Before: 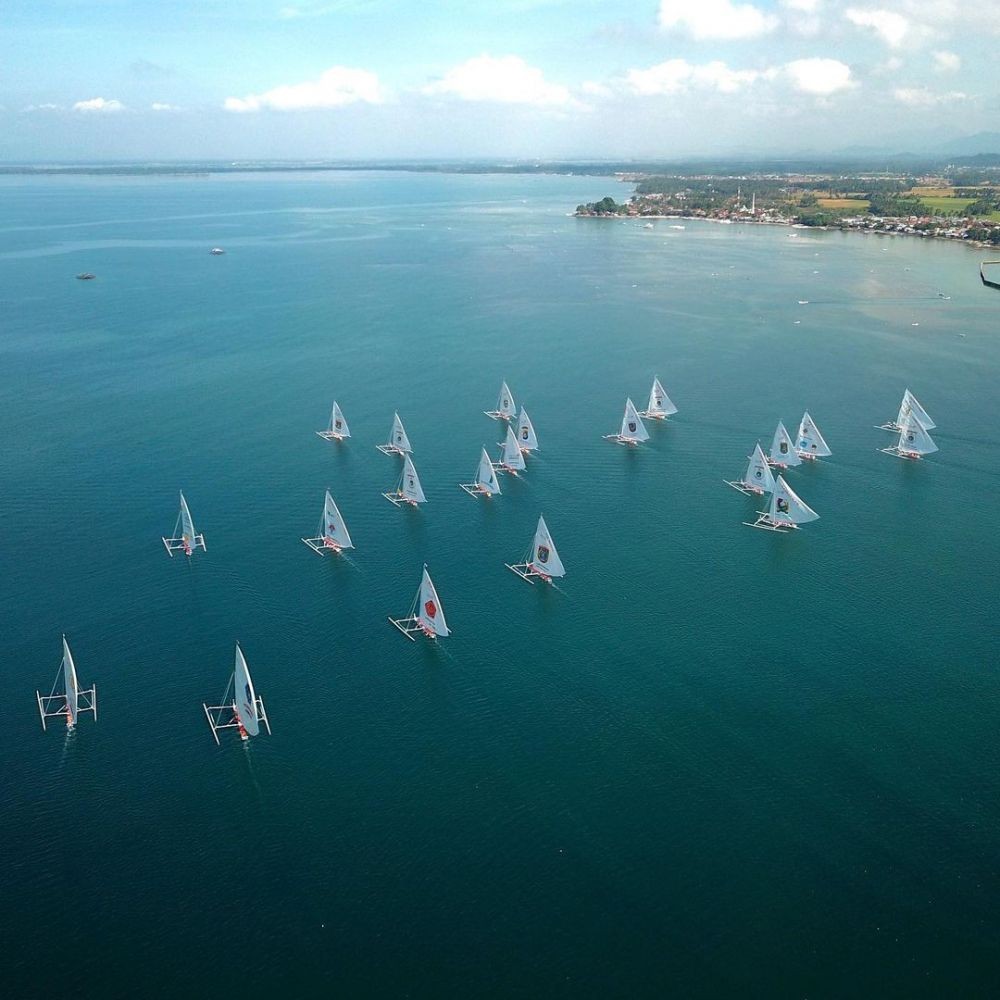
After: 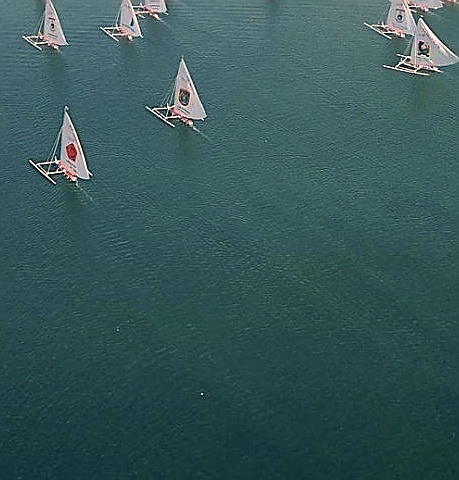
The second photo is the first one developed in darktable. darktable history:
sharpen: radius 1.35, amount 1.241, threshold 0.657
exposure: exposure 0.202 EV, compensate exposure bias true, compensate highlight preservation false
crop: left 35.968%, top 45.778%, right 18.096%, bottom 6.197%
color correction: highlights a* 17.89, highlights b* 18.35
shadows and highlights: soften with gaussian
